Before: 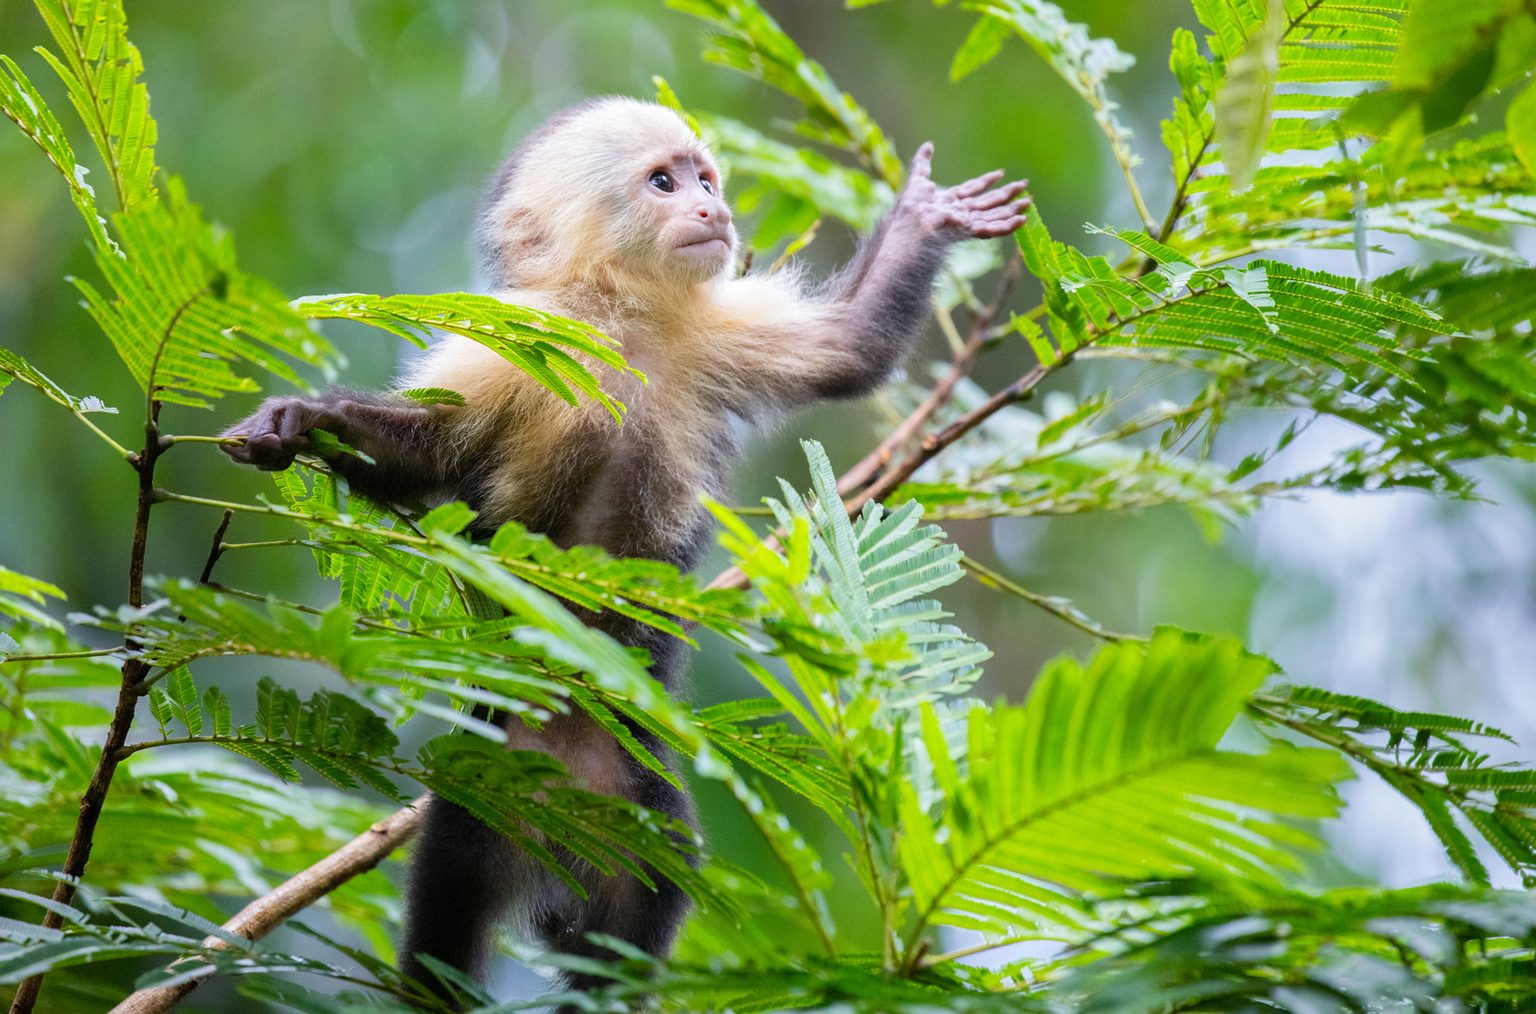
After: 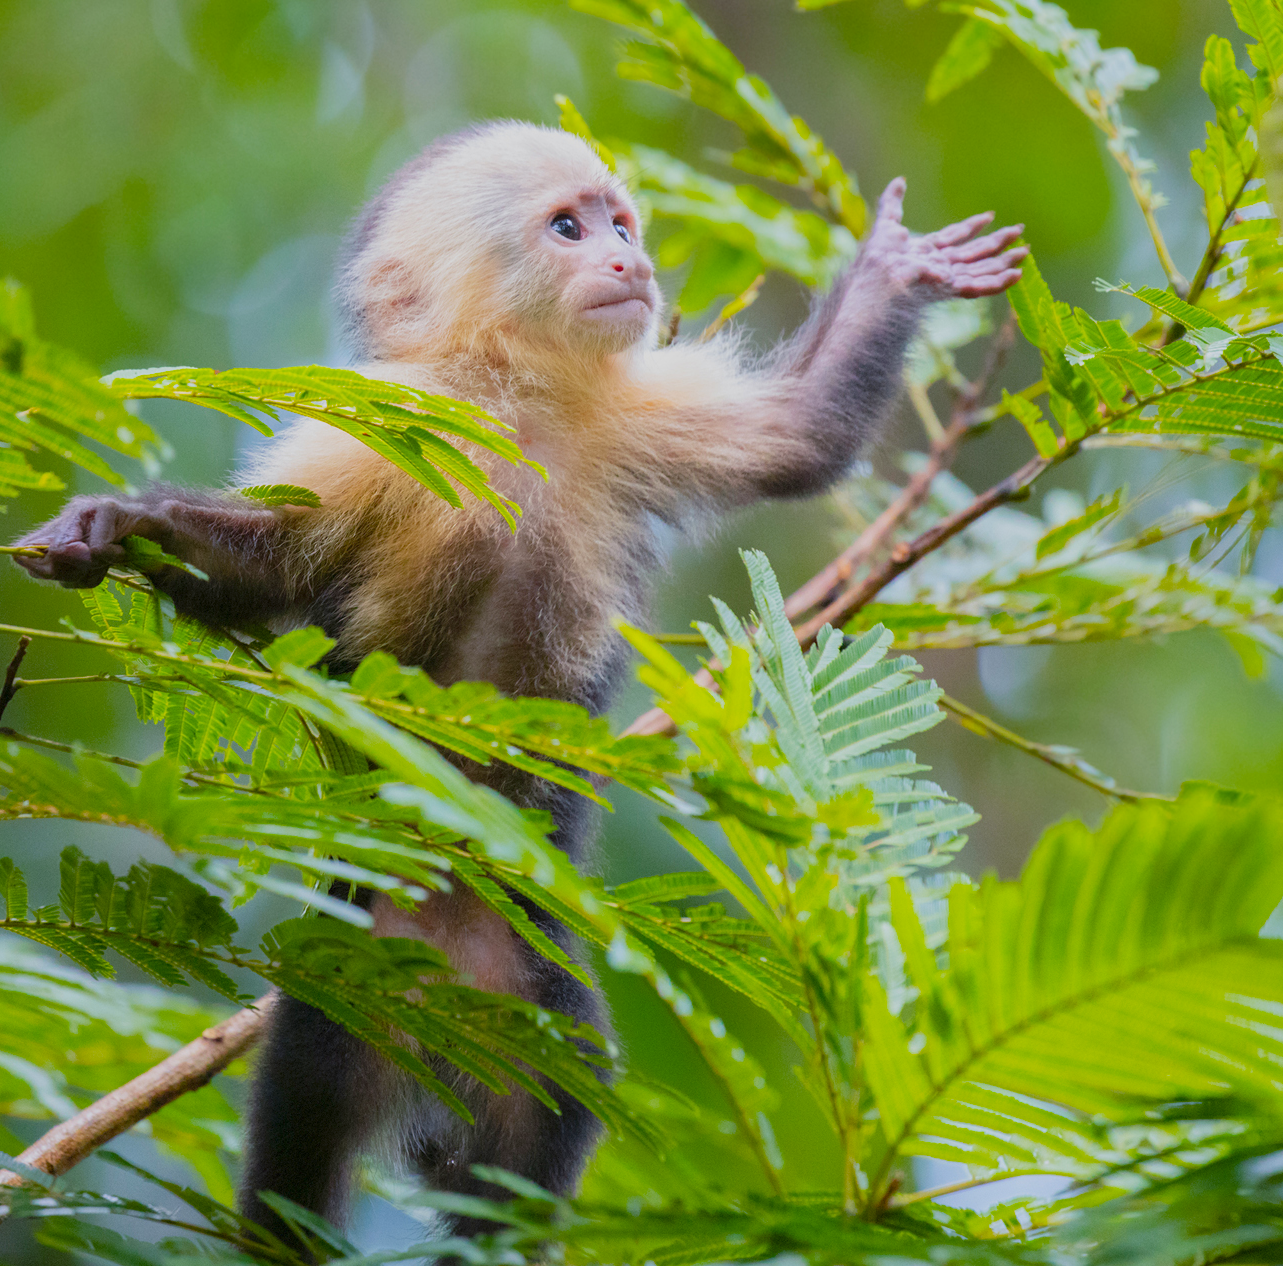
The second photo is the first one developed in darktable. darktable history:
crop and rotate: left 13.604%, right 19.536%
color balance rgb: perceptual saturation grading › global saturation 19.507%, hue shift -5.23°, contrast -20.757%
